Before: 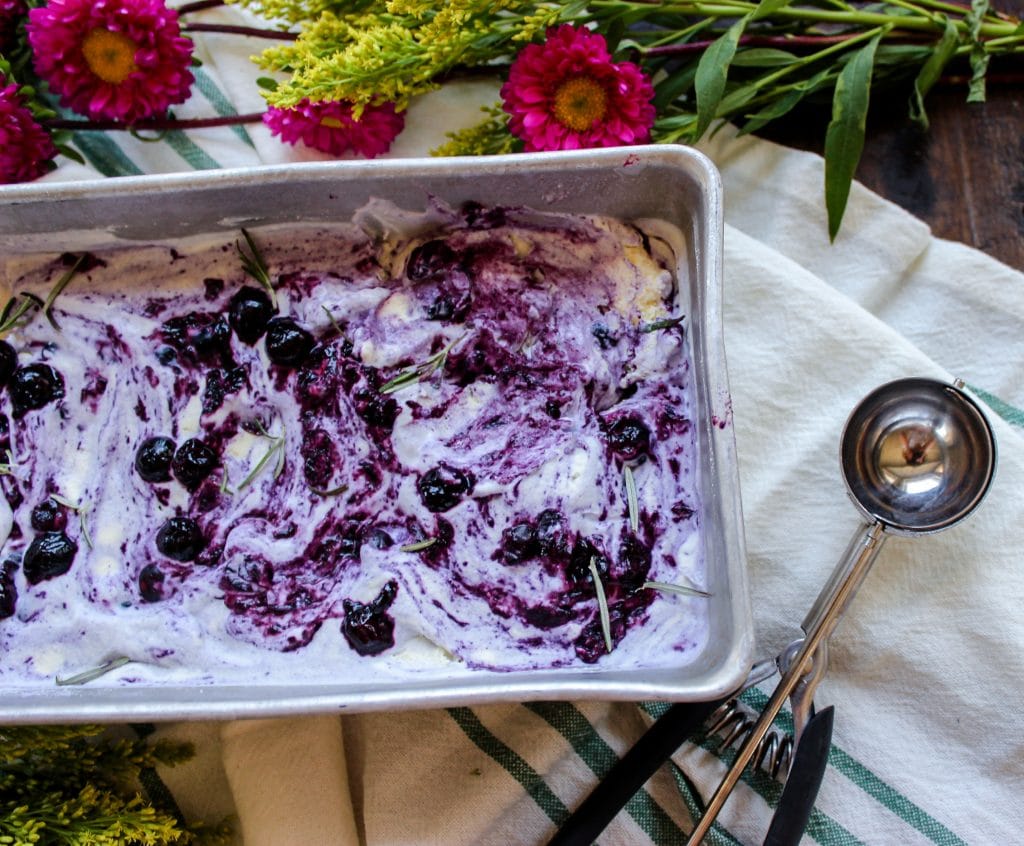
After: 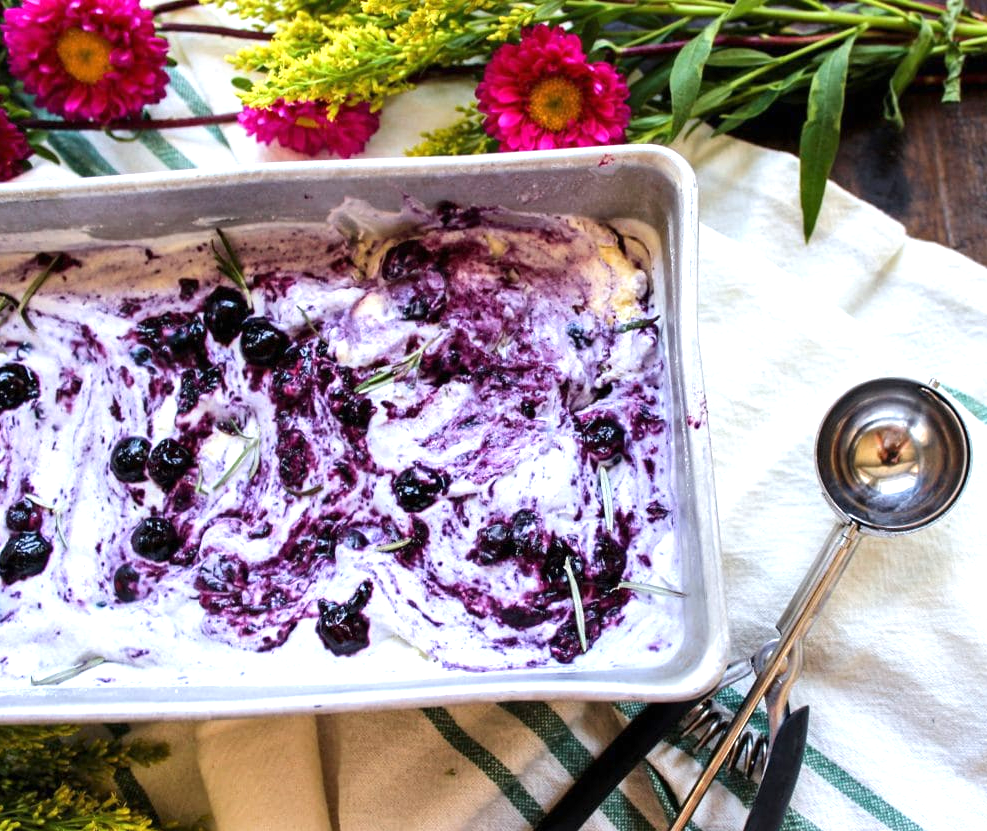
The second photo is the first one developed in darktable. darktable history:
exposure: black level correction 0, exposure 0.899 EV, compensate highlight preservation false
crop and rotate: left 2.487%, right 1.065%, bottom 1.772%
